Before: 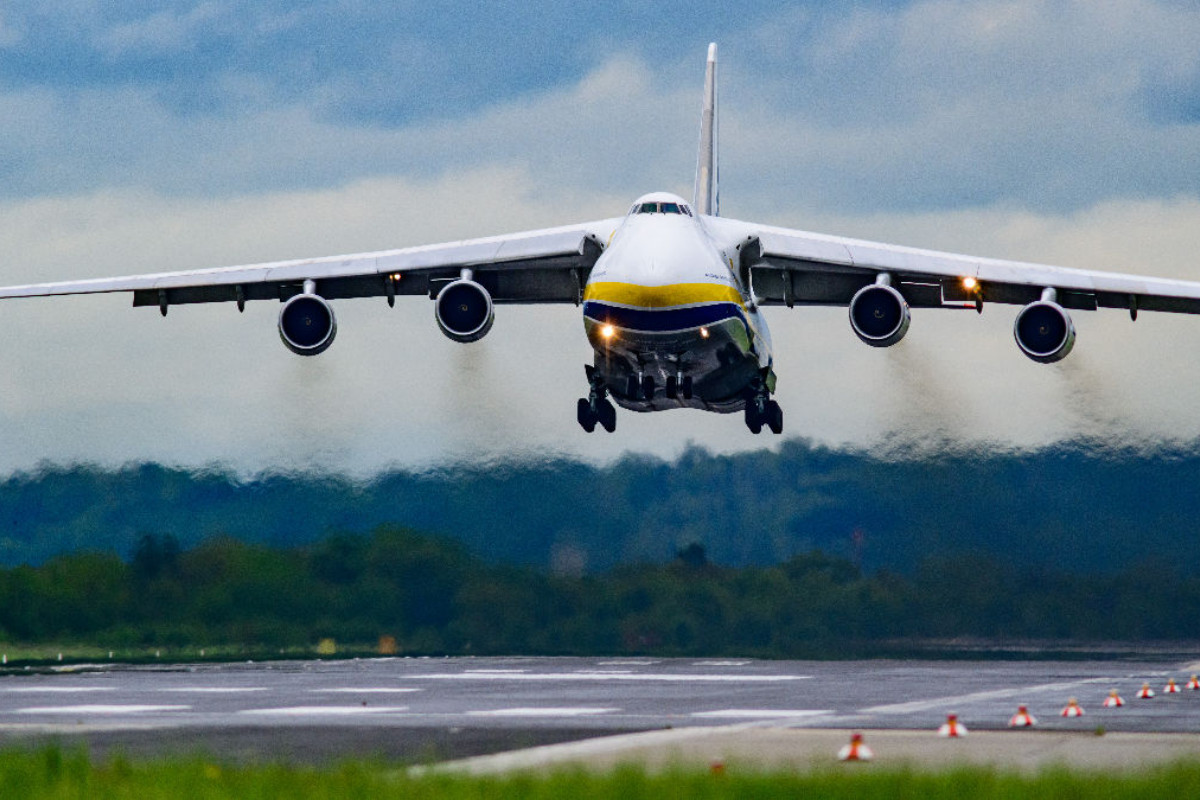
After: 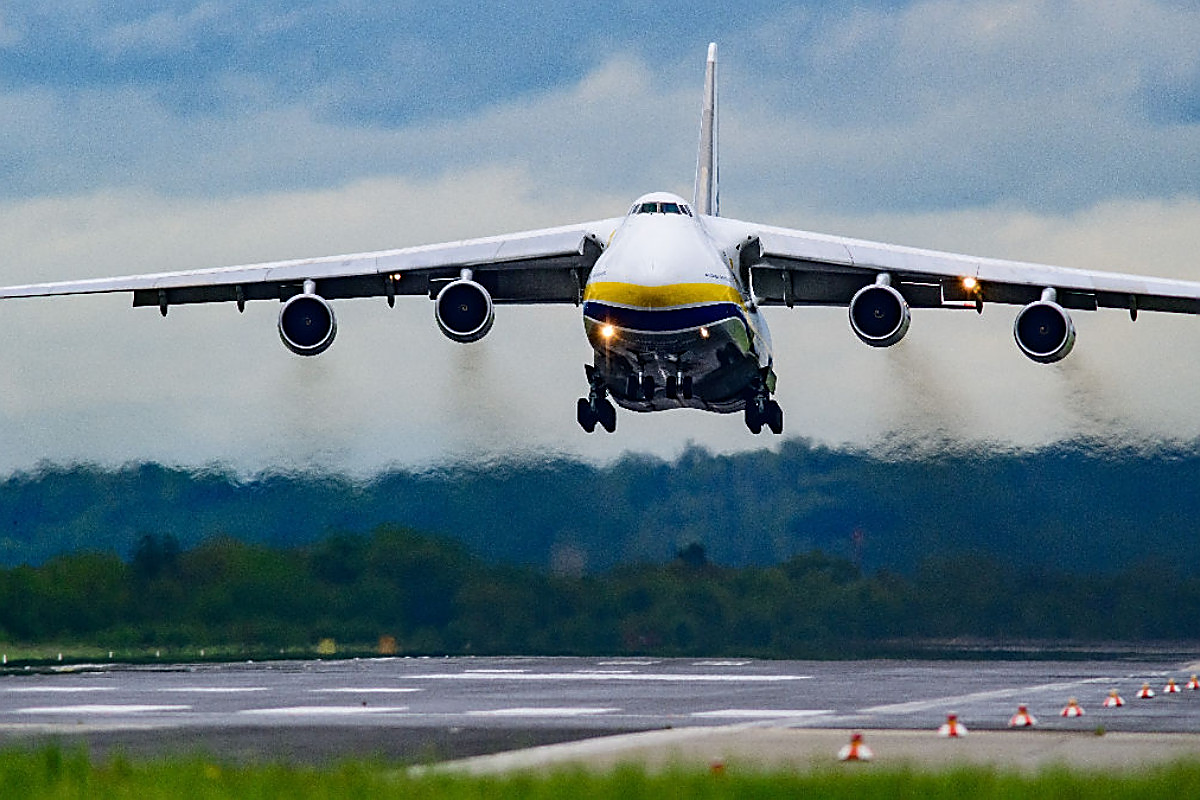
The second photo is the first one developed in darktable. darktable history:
sharpen: radius 1.396, amount 1.261, threshold 0.783
